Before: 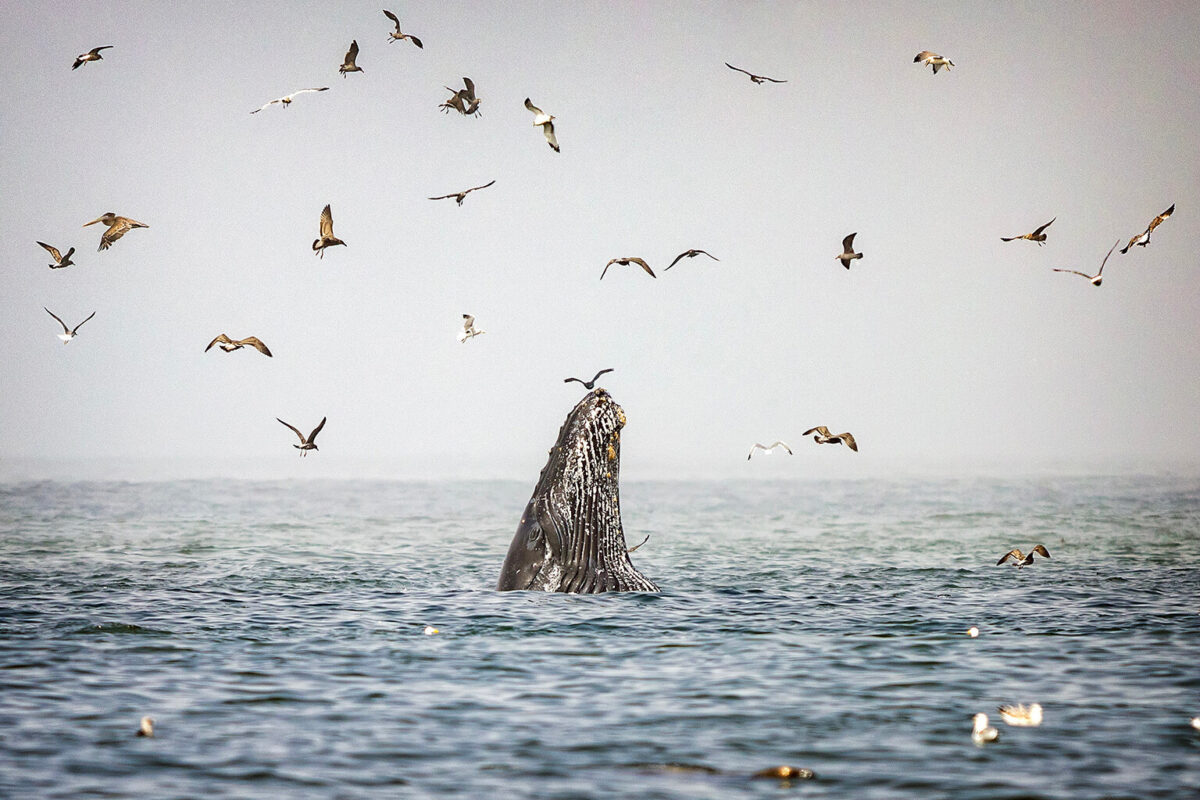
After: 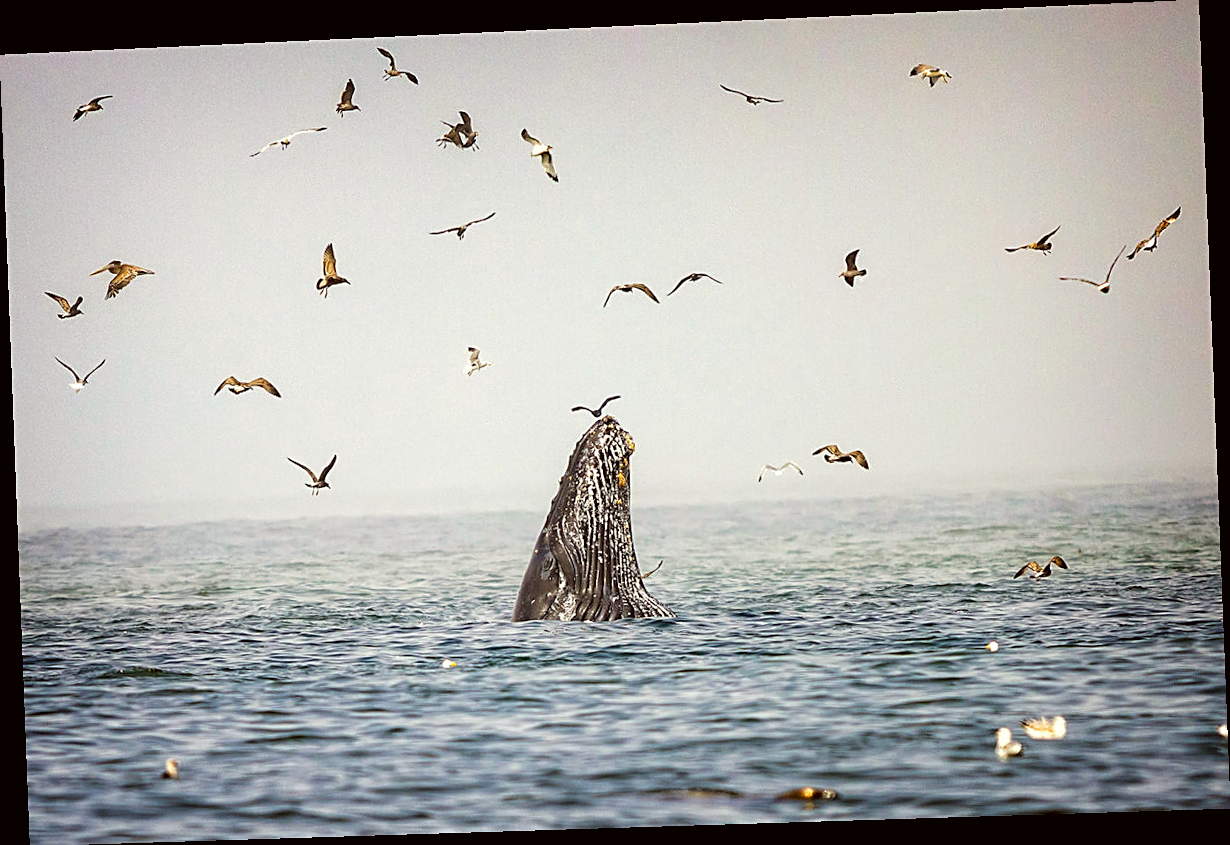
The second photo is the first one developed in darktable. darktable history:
rotate and perspective: rotation -2.22°, lens shift (horizontal) -0.022, automatic cropping off
sharpen: on, module defaults
color balance rgb: perceptual saturation grading › global saturation 20%, global vibrance 10%
color correction: highlights a* -0.95, highlights b* 4.5, shadows a* 3.55
